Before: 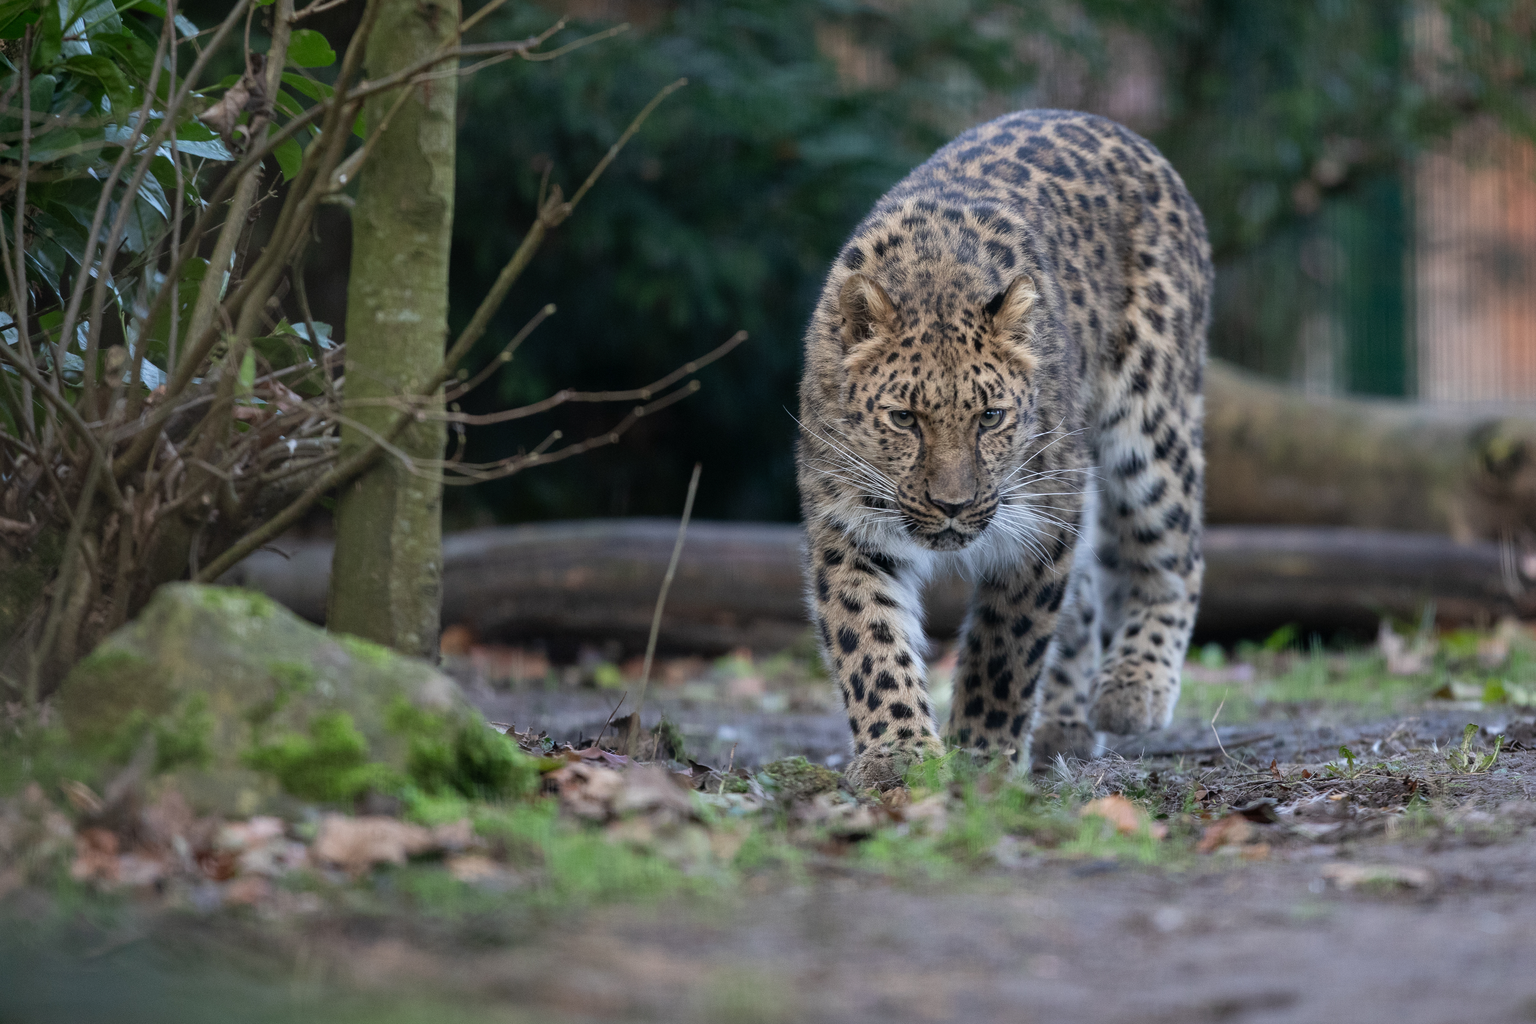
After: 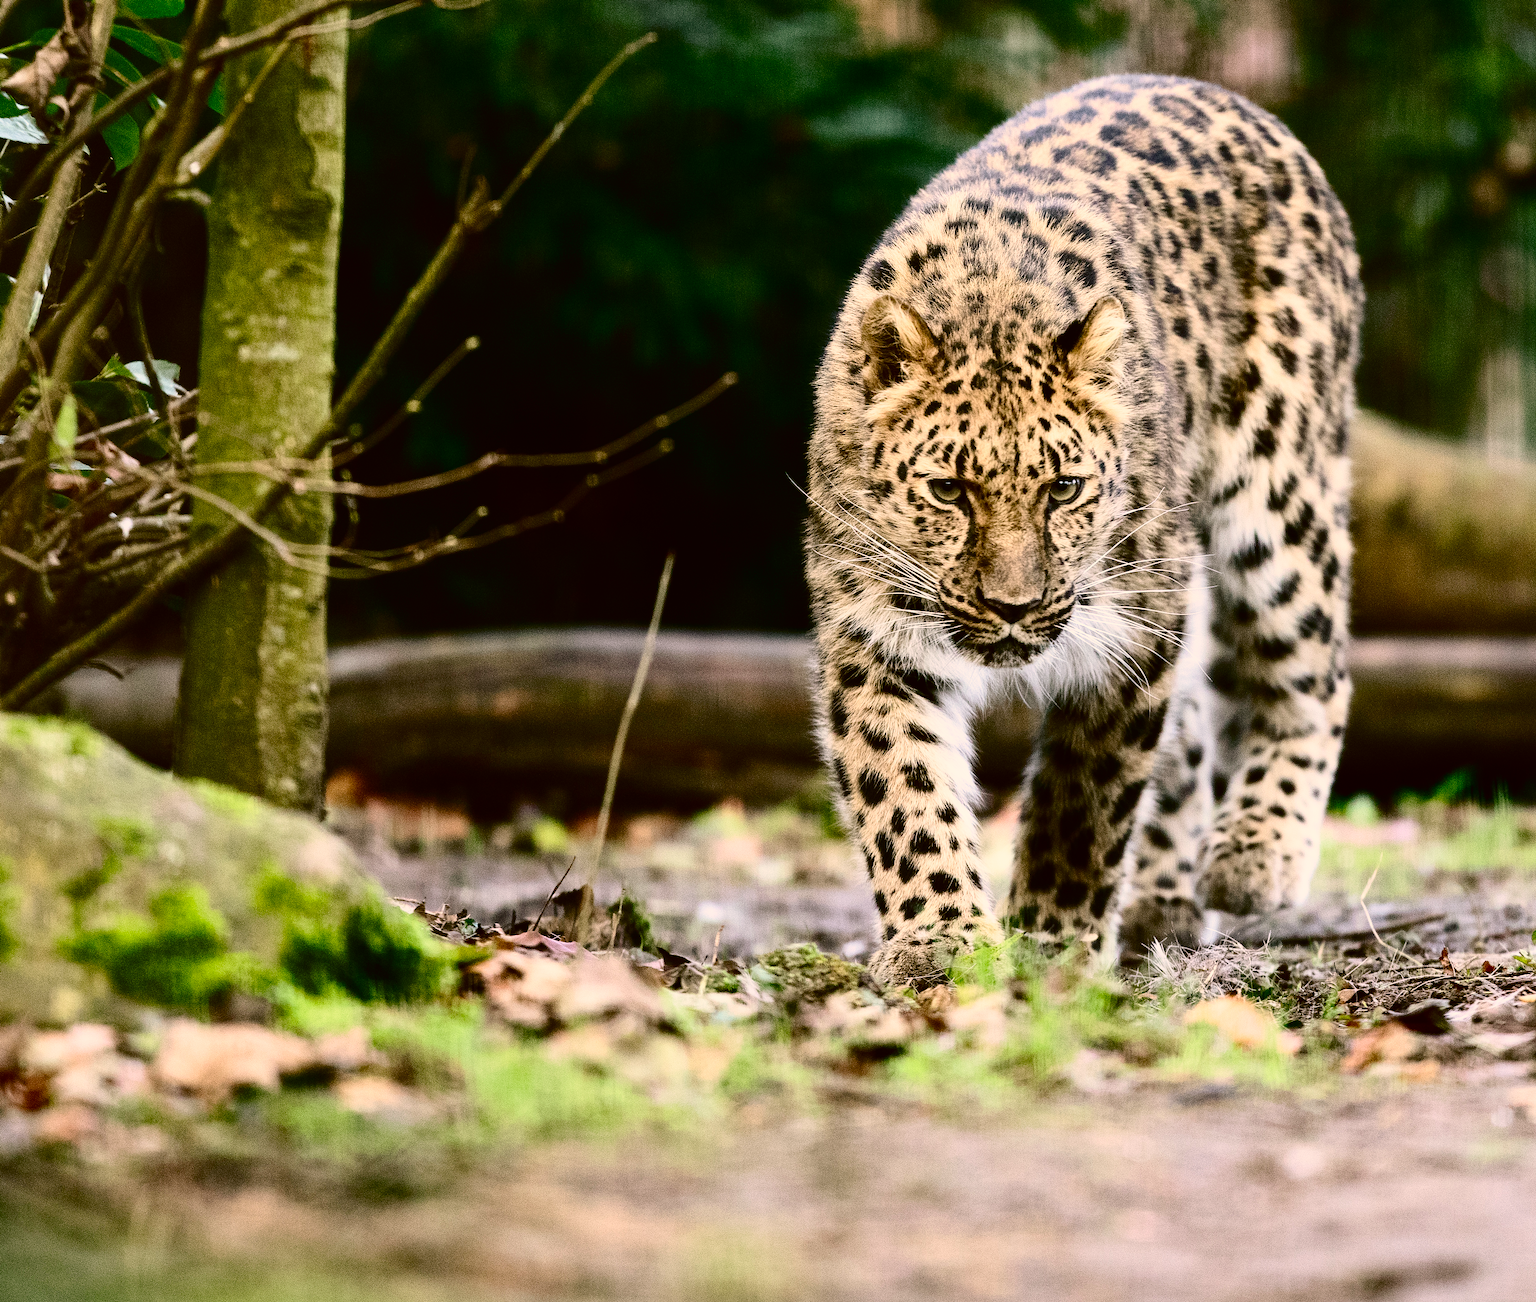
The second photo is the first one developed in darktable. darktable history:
contrast brightness saturation: contrast 0.337, brightness -0.072, saturation 0.172
base curve: curves: ch0 [(0, 0) (0.028, 0.03) (0.121, 0.232) (0.46, 0.748) (0.859, 0.968) (1, 1)], preserve colors none
crop and rotate: left 12.923%, top 5.293%, right 12.593%
contrast equalizer: octaves 7, y [[0.5 ×6], [0.5 ×6], [0.5, 0.5, 0.501, 0.545, 0.707, 0.863], [0 ×6], [0 ×6]], mix -0.096
color correction: highlights a* 8.36, highlights b* 15.3, shadows a* -0.409, shadows b* 26.3
